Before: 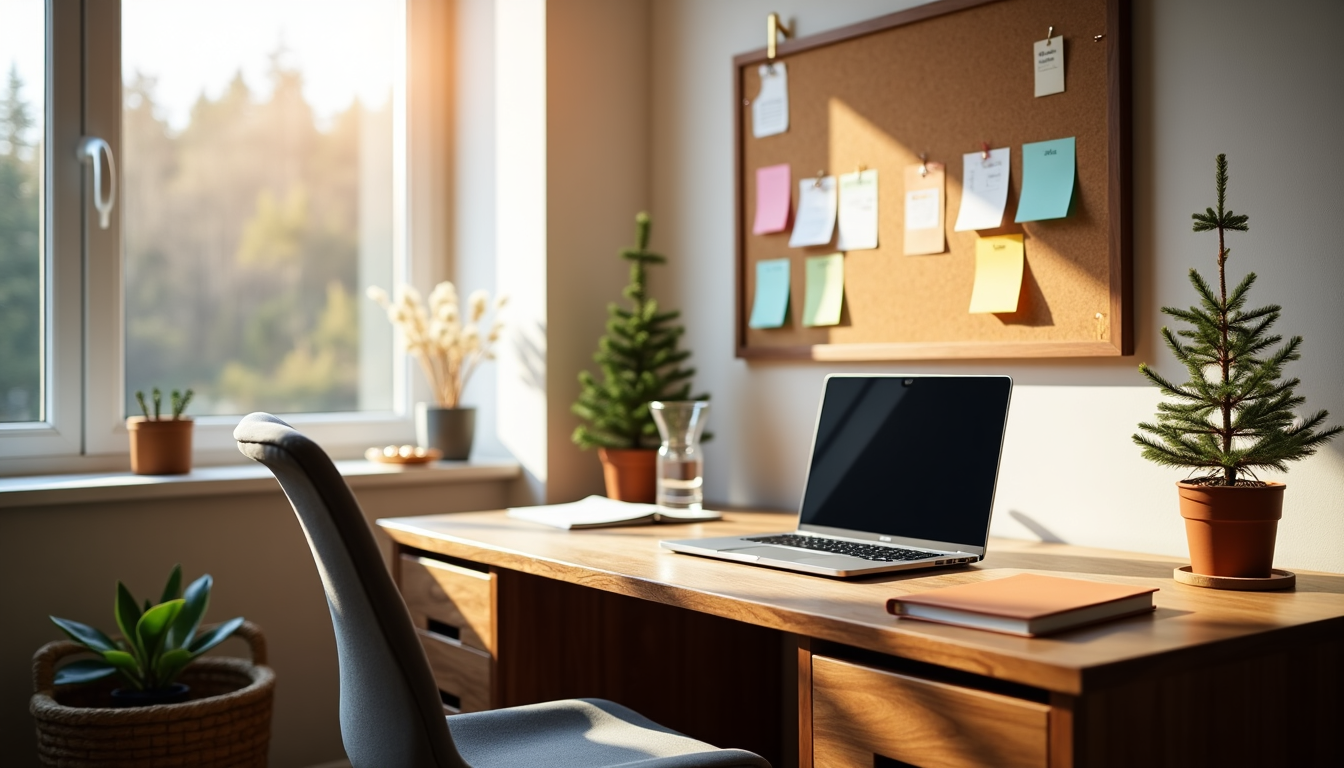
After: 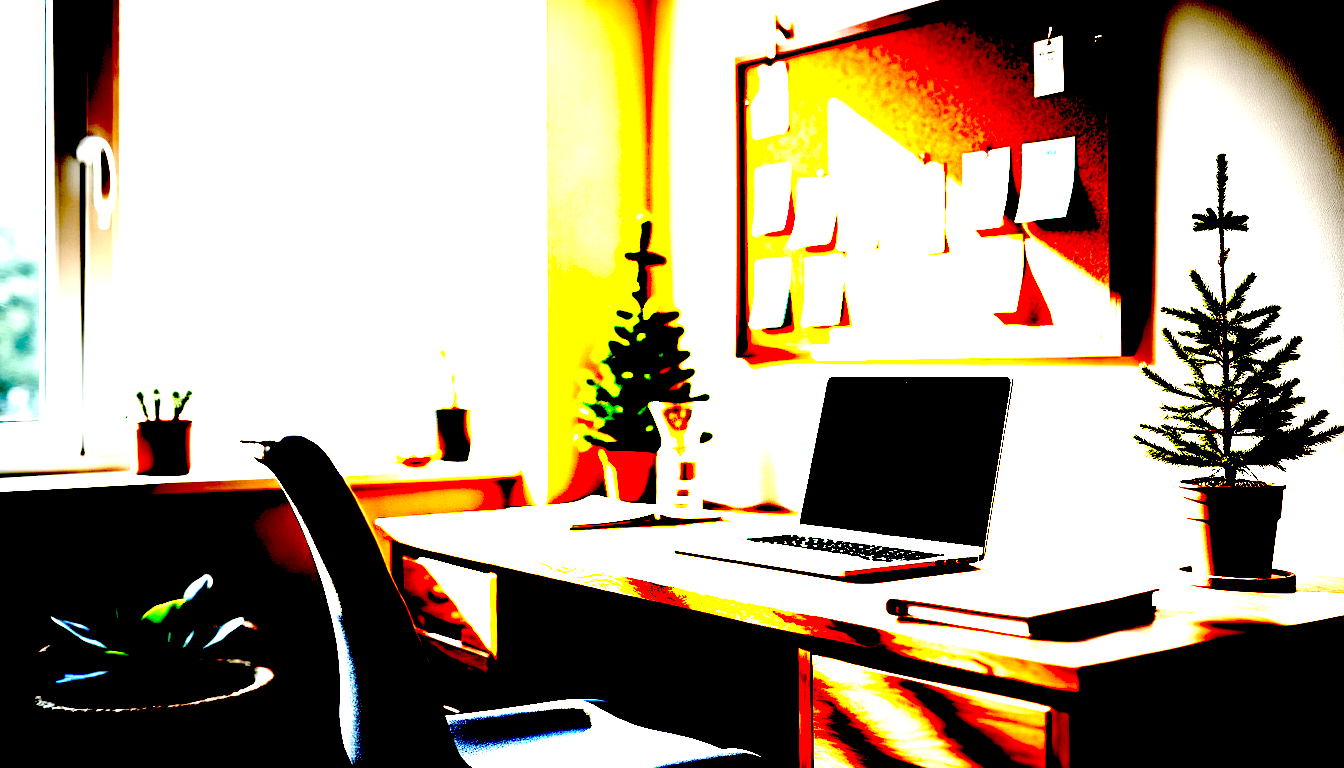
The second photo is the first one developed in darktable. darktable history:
vignetting: fall-off start 31.28%, fall-off radius 34.64%, brightness -0.575
exposure: black level correction 0.1, exposure 3 EV, compensate highlight preservation false
